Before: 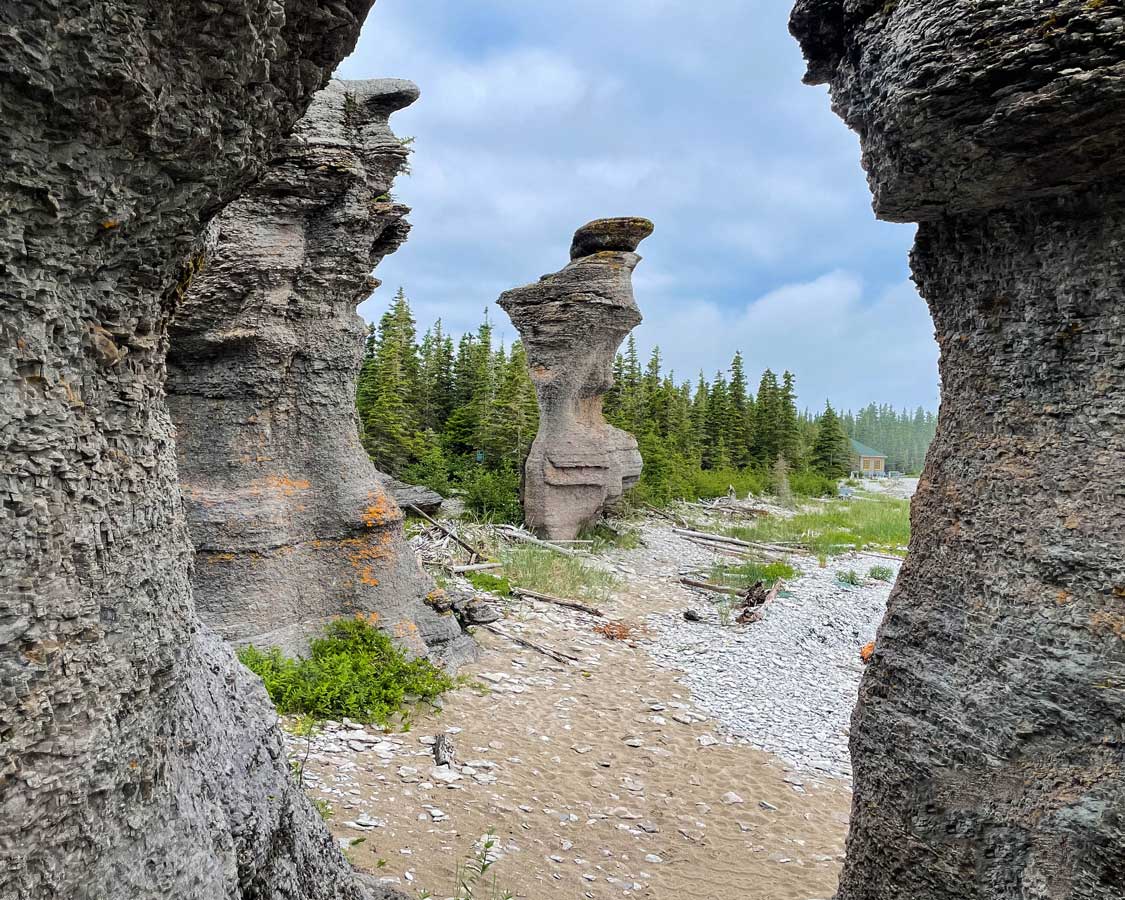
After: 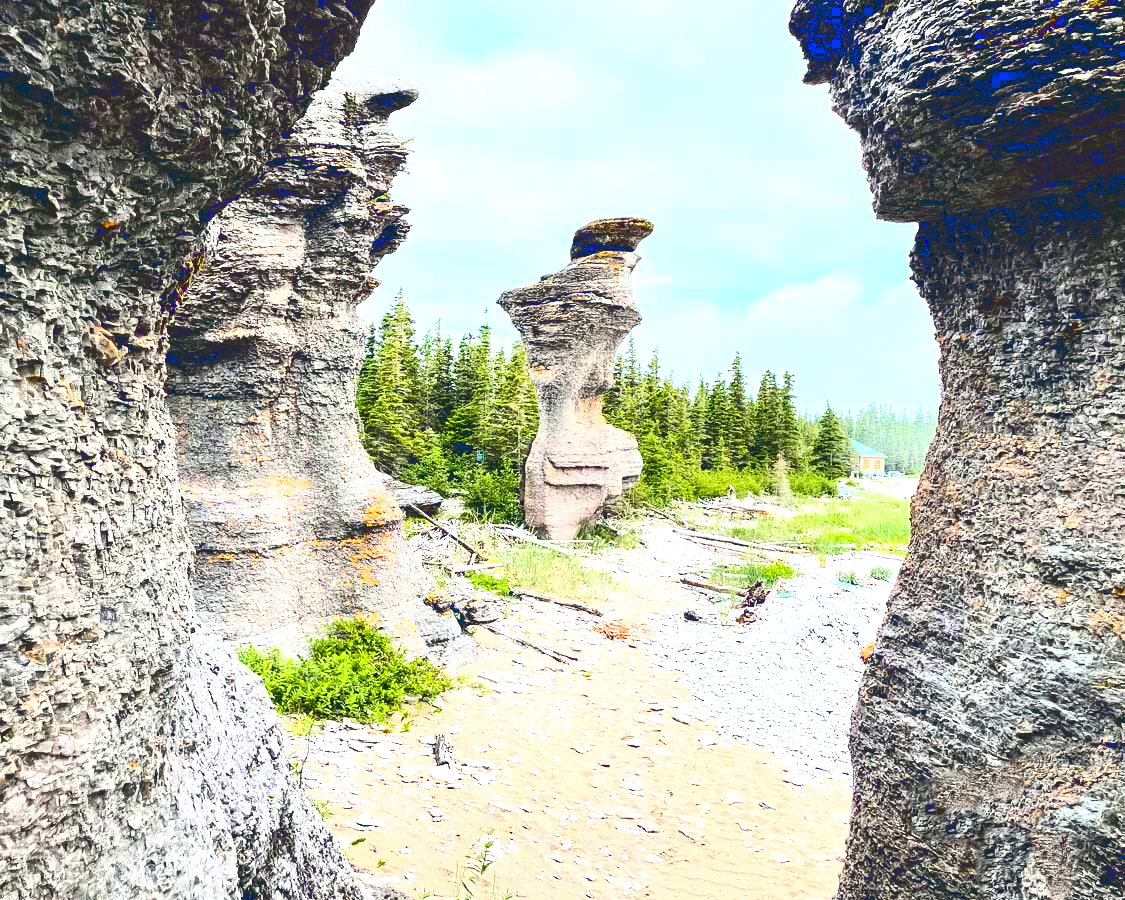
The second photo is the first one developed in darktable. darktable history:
tone curve: curves: ch0 [(0, 0) (0.003, 0.156) (0.011, 0.156) (0.025, 0.161) (0.044, 0.161) (0.069, 0.161) (0.1, 0.166) (0.136, 0.168) (0.177, 0.179) (0.224, 0.202) (0.277, 0.241) (0.335, 0.296) (0.399, 0.378) (0.468, 0.484) (0.543, 0.604) (0.623, 0.728) (0.709, 0.822) (0.801, 0.918) (0.898, 0.98) (1, 1)], color space Lab, linked channels, preserve colors none
exposure: black level correction 0, exposure 1.104 EV, compensate highlight preservation false
color balance rgb: global offset › chroma 0.06%, global offset › hue 253.78°, perceptual saturation grading › global saturation 20%, perceptual saturation grading › highlights -24.979%, perceptual saturation grading › shadows 24.489%, perceptual brilliance grading › global brilliance 2.86%, perceptual brilliance grading › highlights -2.834%, perceptual brilliance grading › shadows 3.468%, global vibrance 20%
